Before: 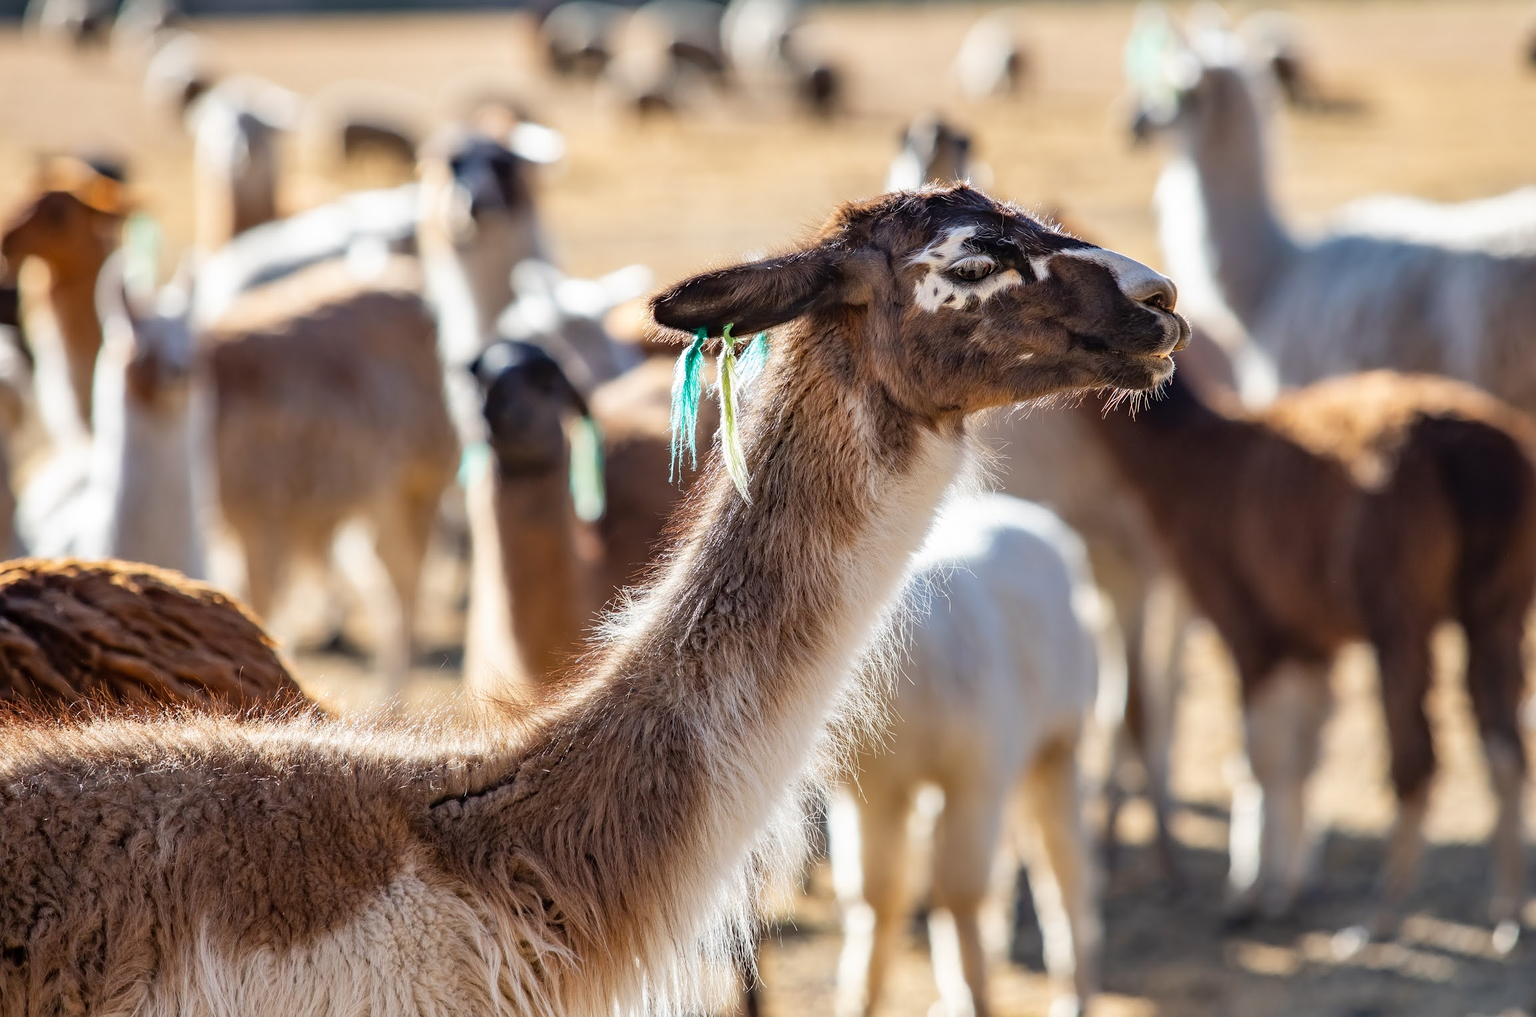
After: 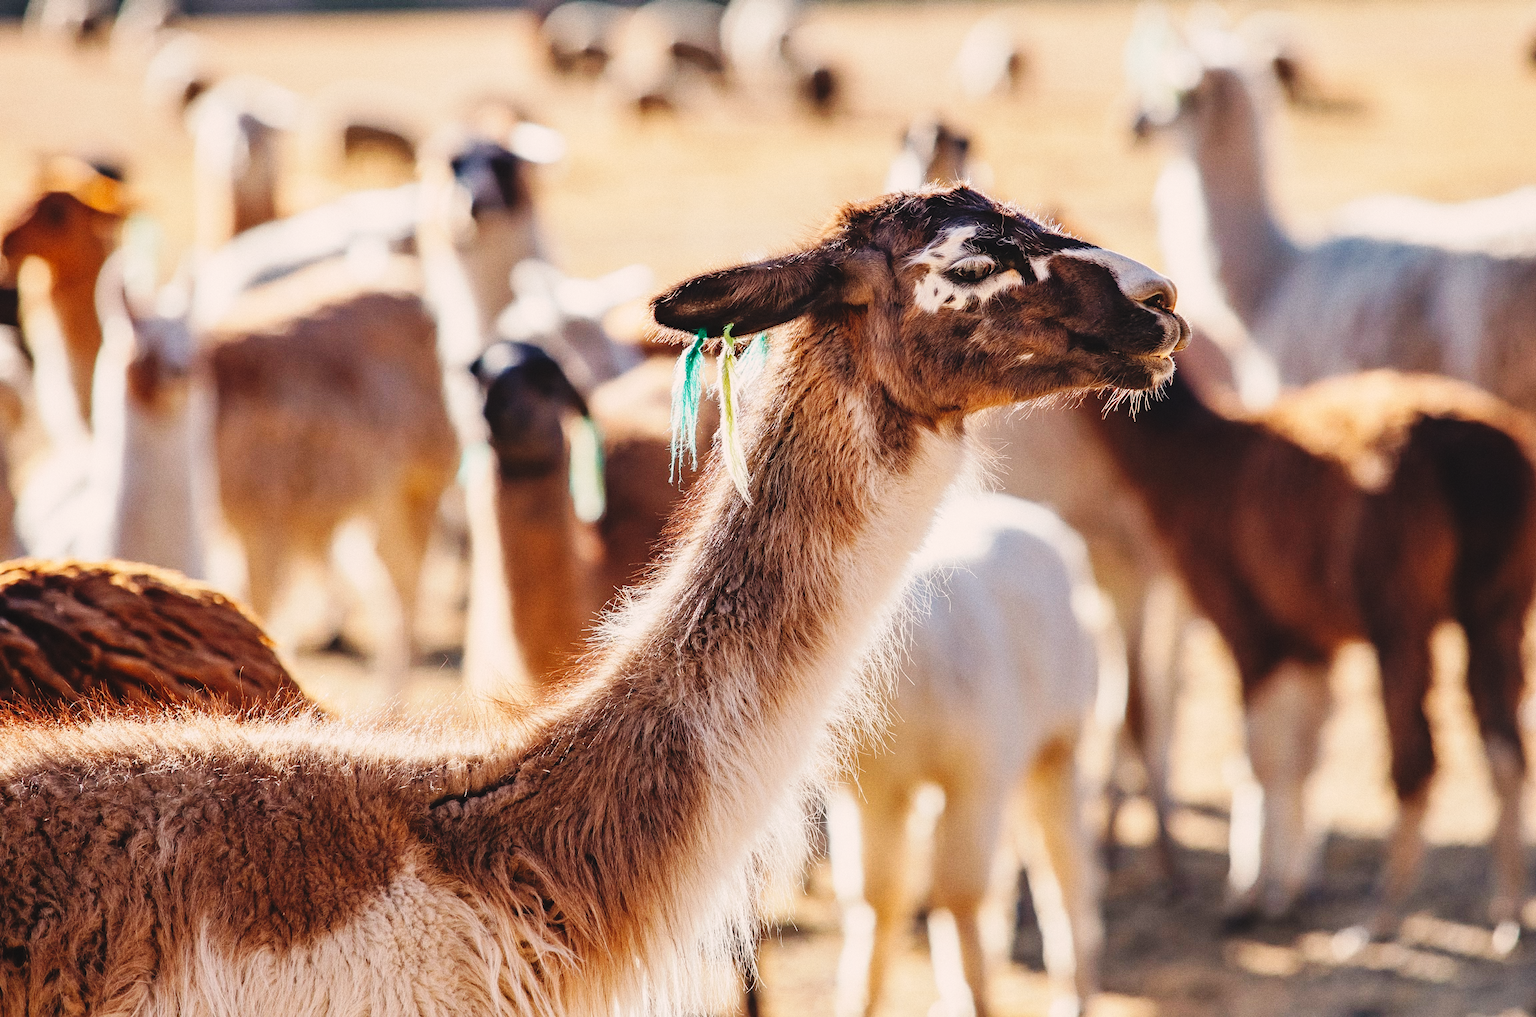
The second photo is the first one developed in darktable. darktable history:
contrast brightness saturation: contrast -0.1, saturation -0.1
grain: coarseness 0.09 ISO
white balance: red 1.127, blue 0.943
base curve: curves: ch0 [(0, 0) (0.036, 0.025) (0.121, 0.166) (0.206, 0.329) (0.605, 0.79) (1, 1)], preserve colors none
